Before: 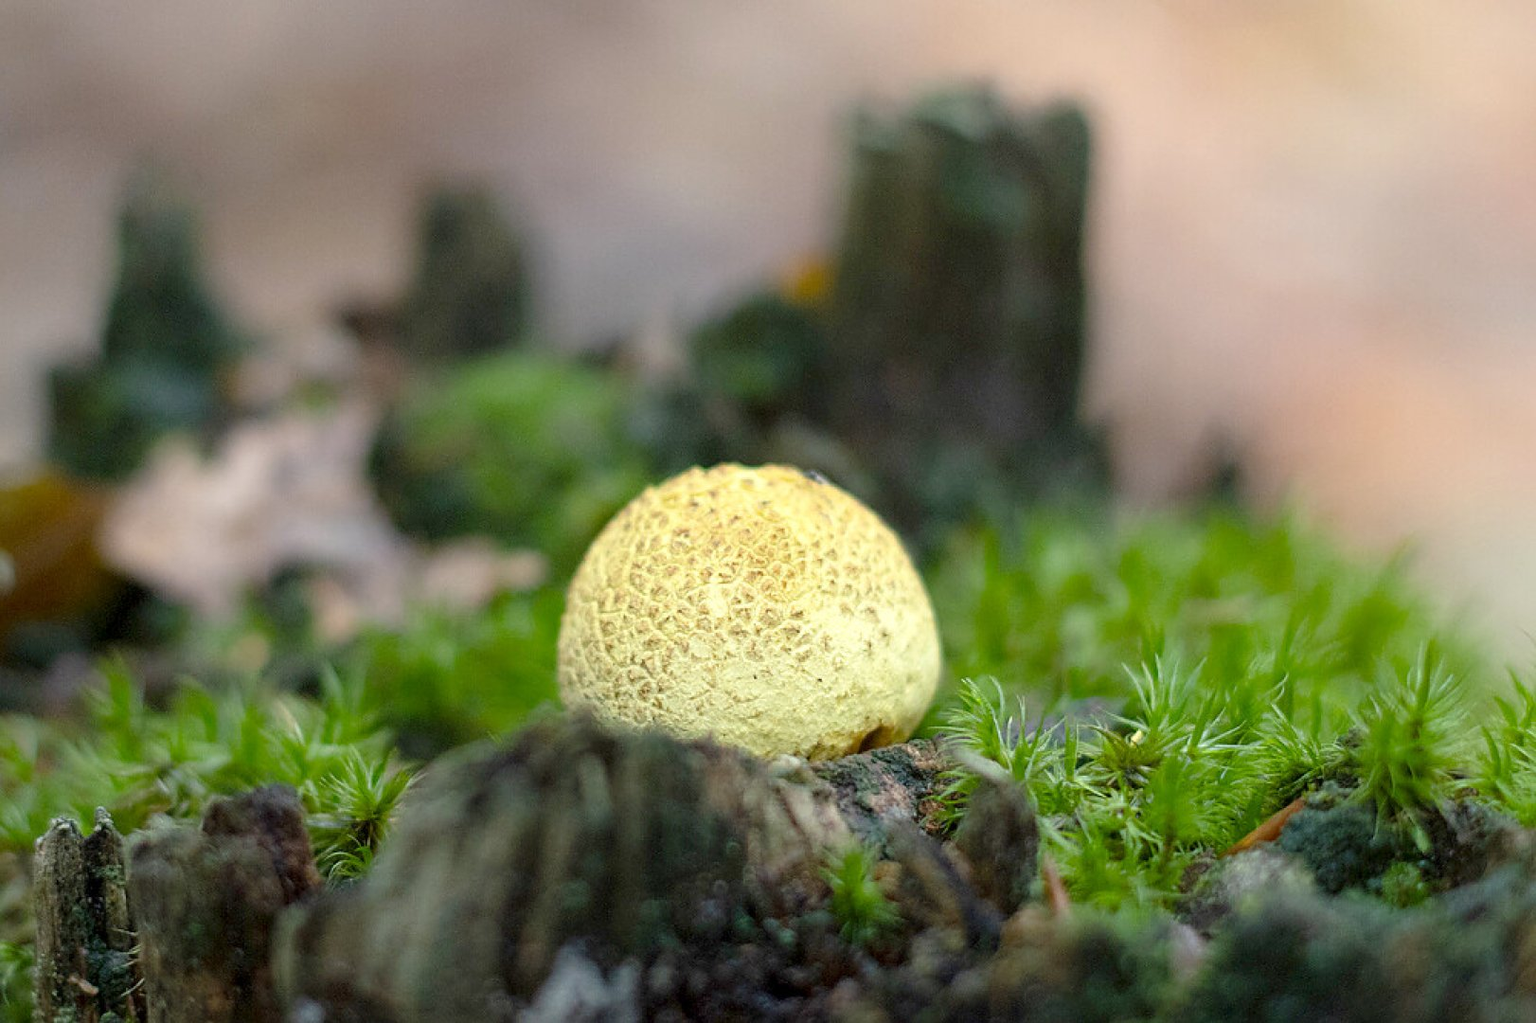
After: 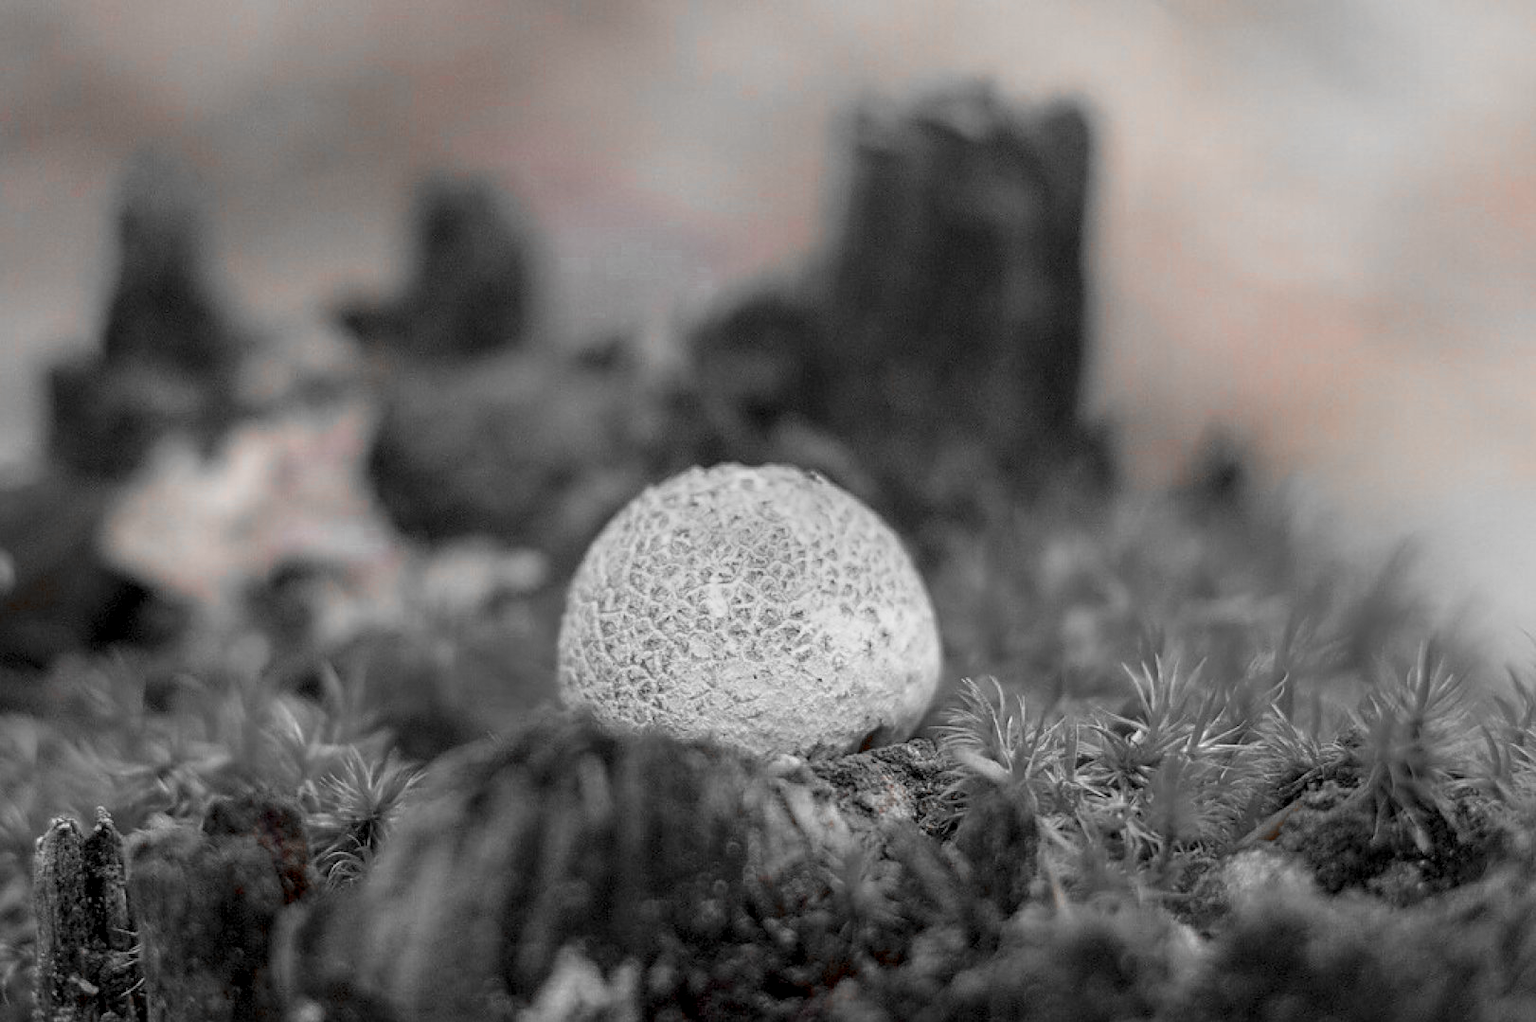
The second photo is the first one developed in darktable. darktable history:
local contrast: on, module defaults
color zones: curves: ch0 [(0, 0.352) (0.143, 0.407) (0.286, 0.386) (0.429, 0.431) (0.571, 0.829) (0.714, 0.853) (0.857, 0.833) (1, 0.352)]; ch1 [(0, 0.604) (0.072, 0.726) (0.096, 0.608) (0.205, 0.007) (0.571, -0.006) (0.839, -0.013) (0.857, -0.012) (1, 0.604)]
